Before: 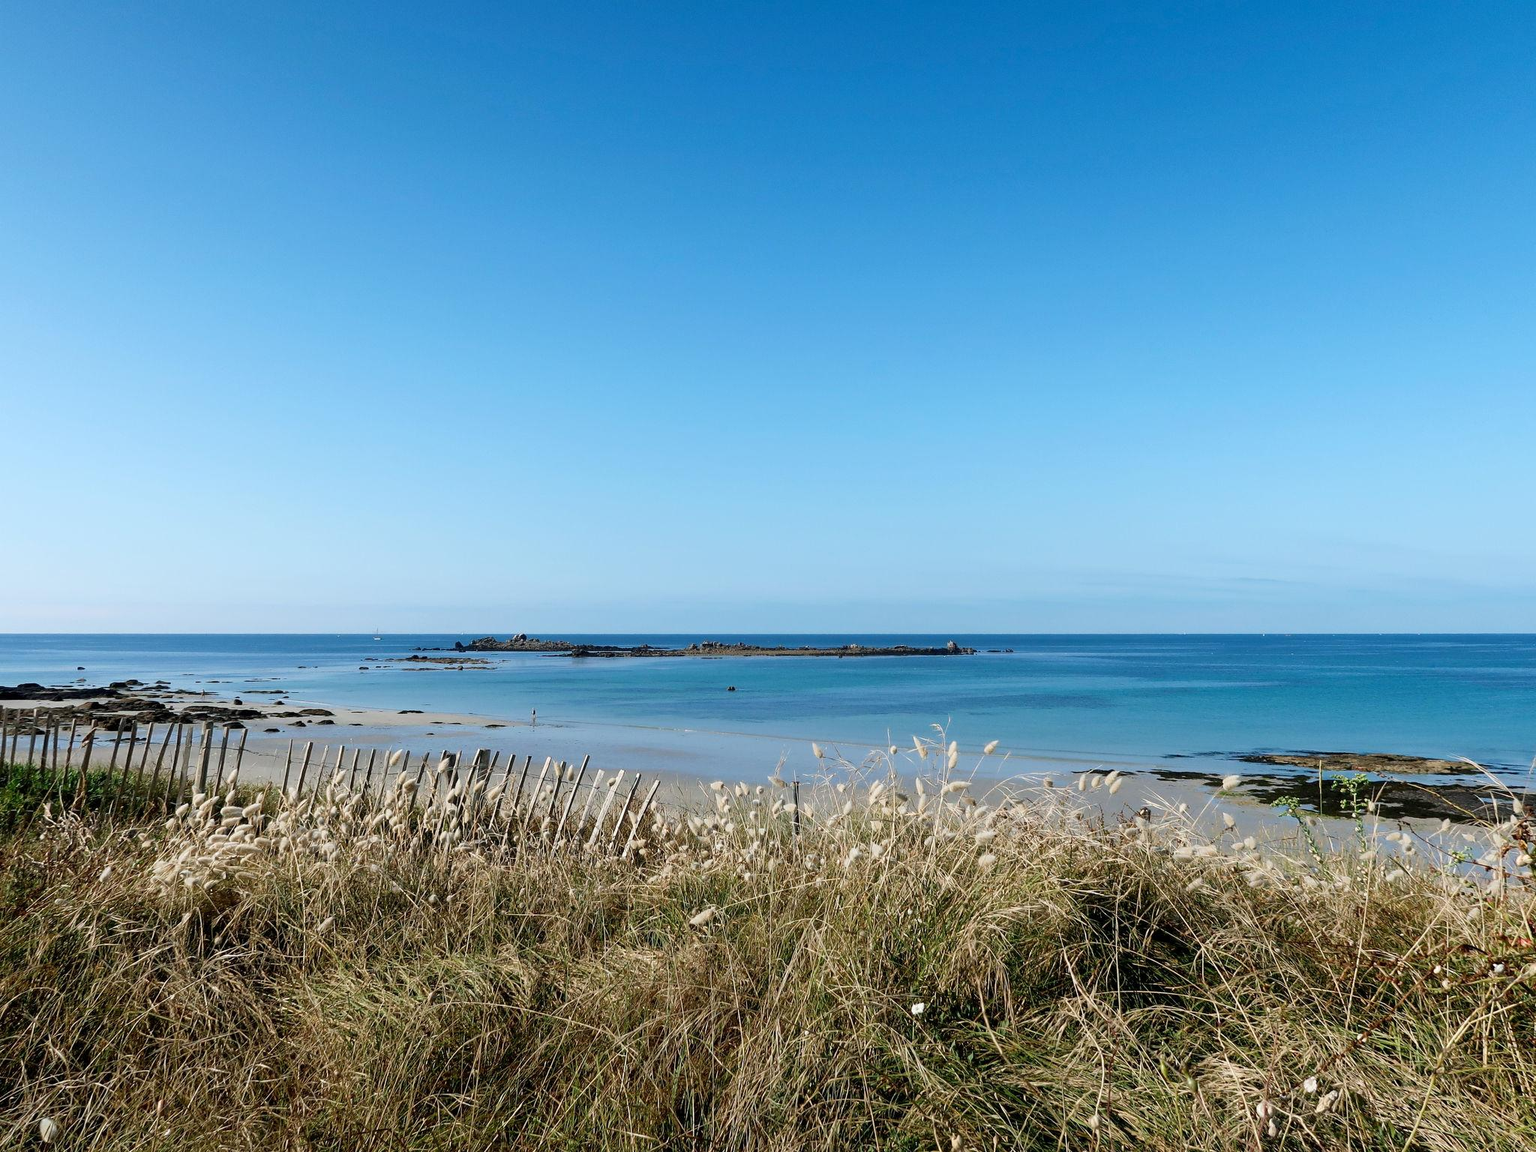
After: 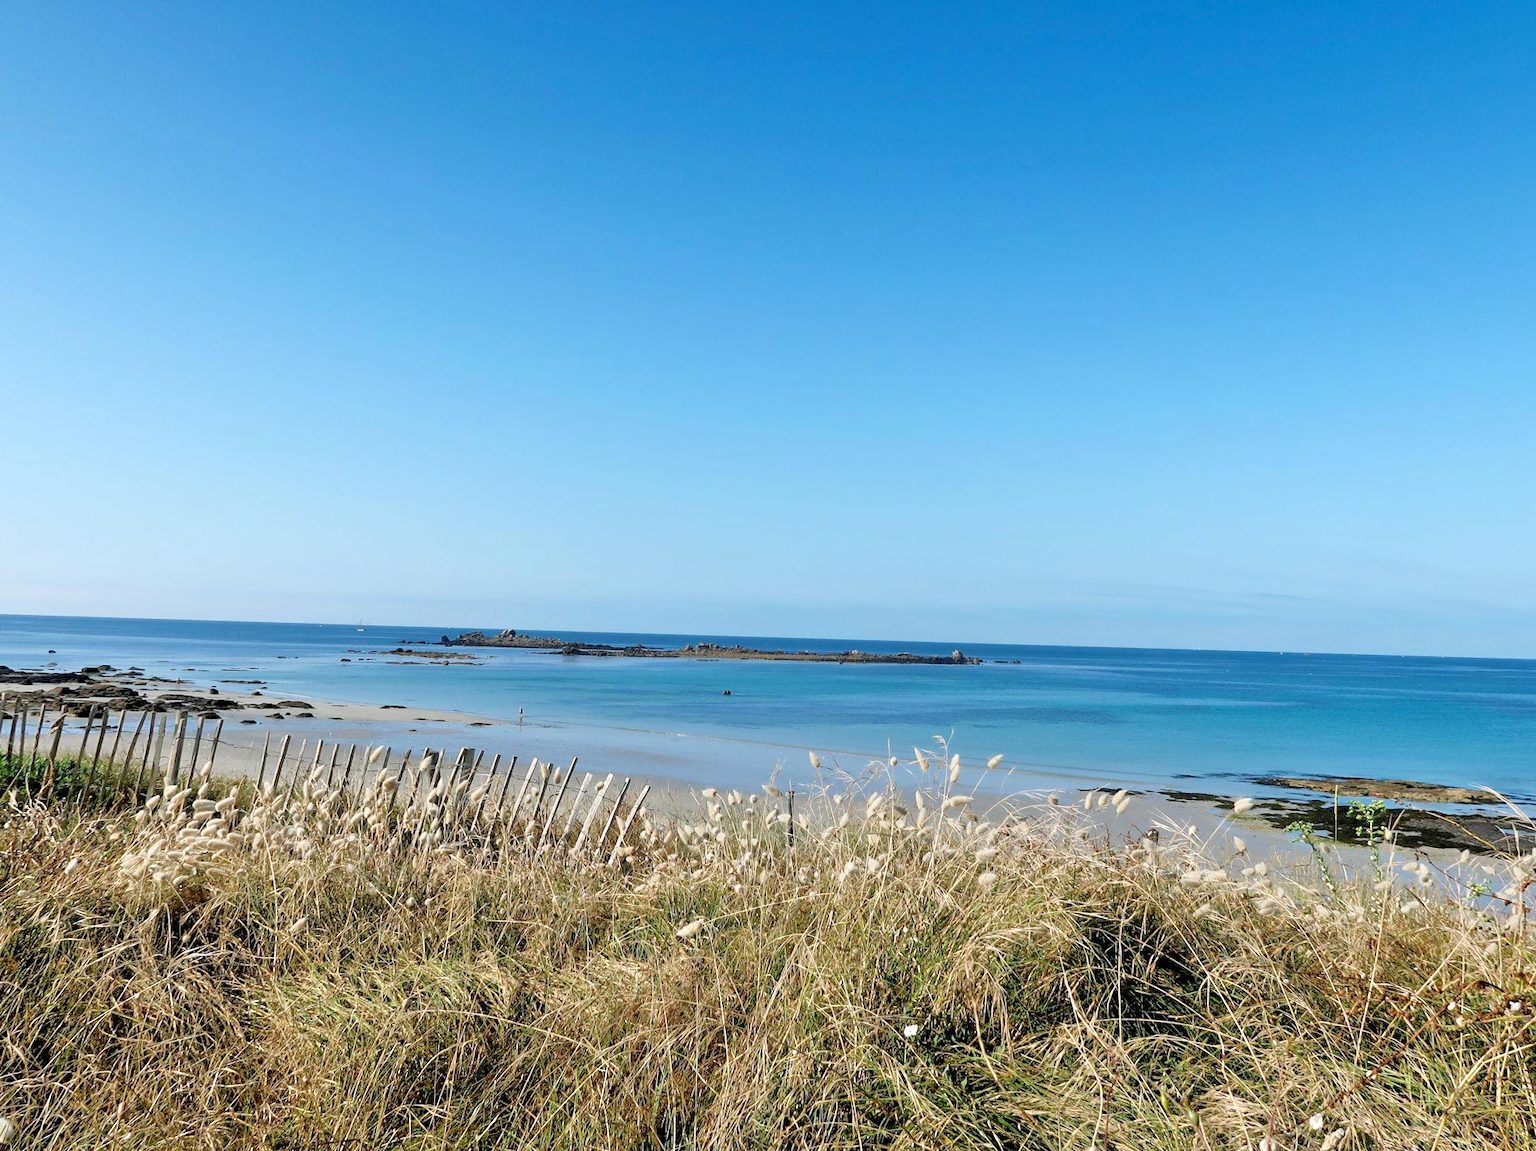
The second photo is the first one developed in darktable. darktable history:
tone equalizer: -7 EV 0.15 EV, -6 EV 0.6 EV, -5 EV 1.15 EV, -4 EV 1.33 EV, -3 EV 1.15 EV, -2 EV 0.6 EV, -1 EV 0.15 EV, mask exposure compensation -0.5 EV
crop and rotate: angle -1.69°
